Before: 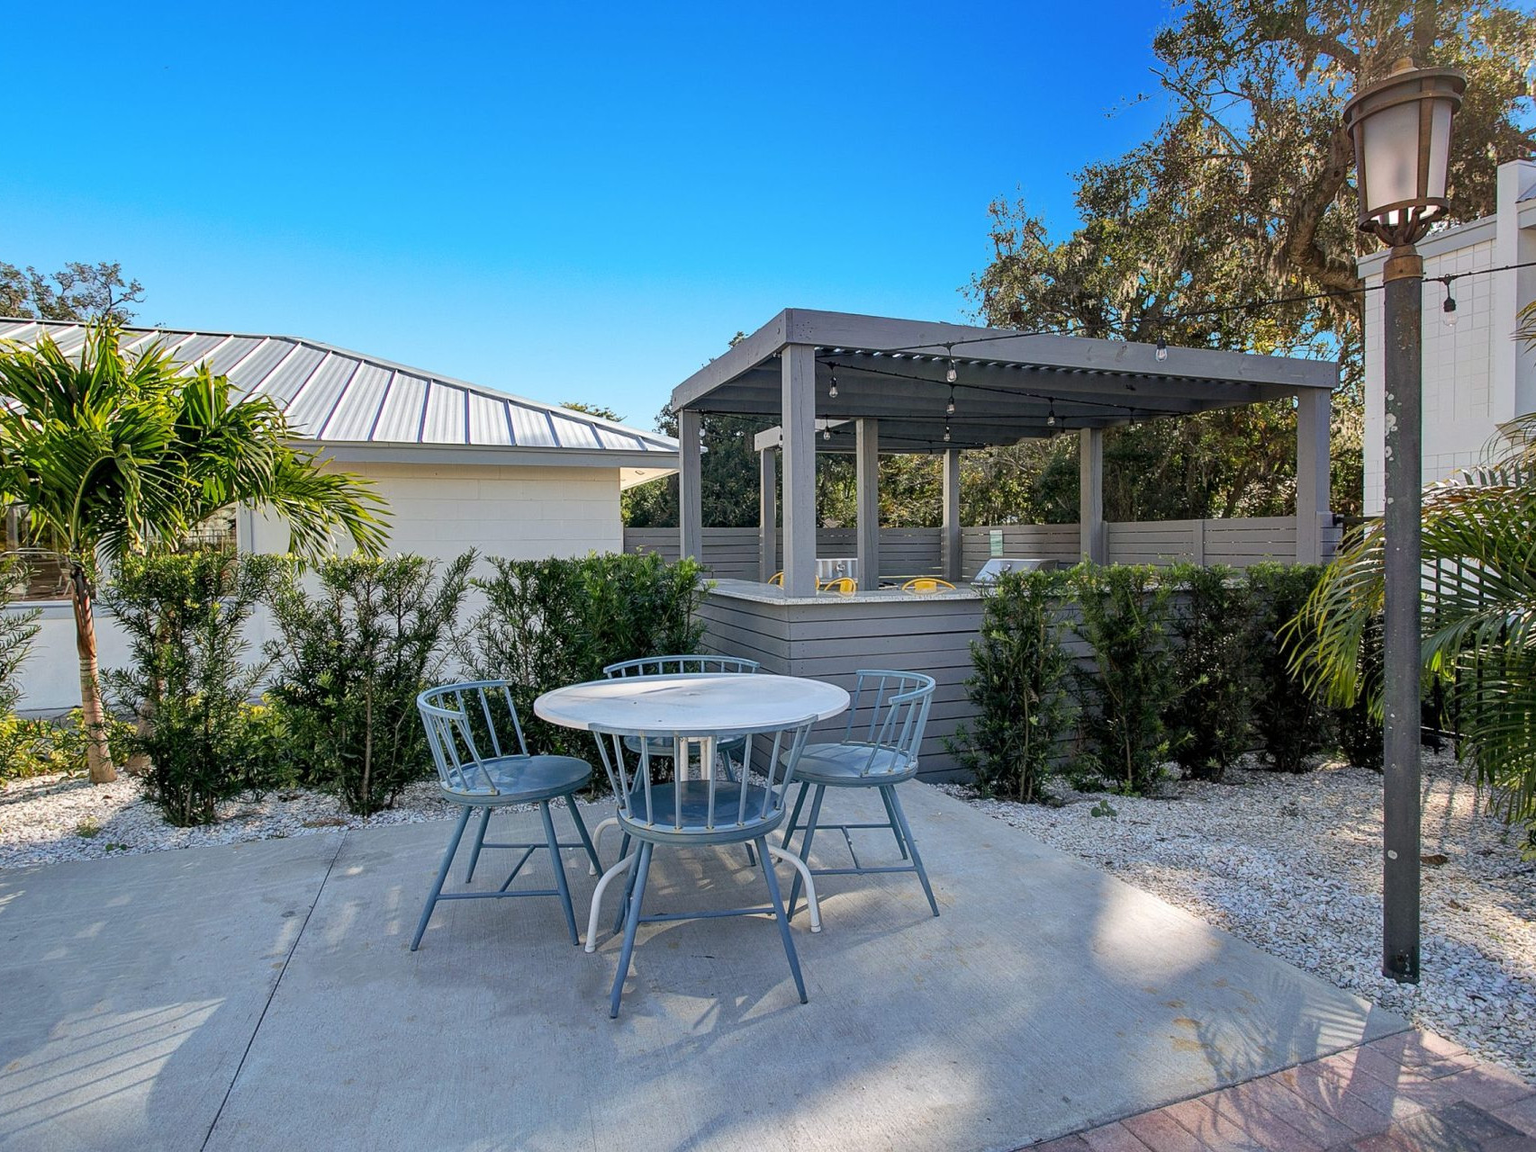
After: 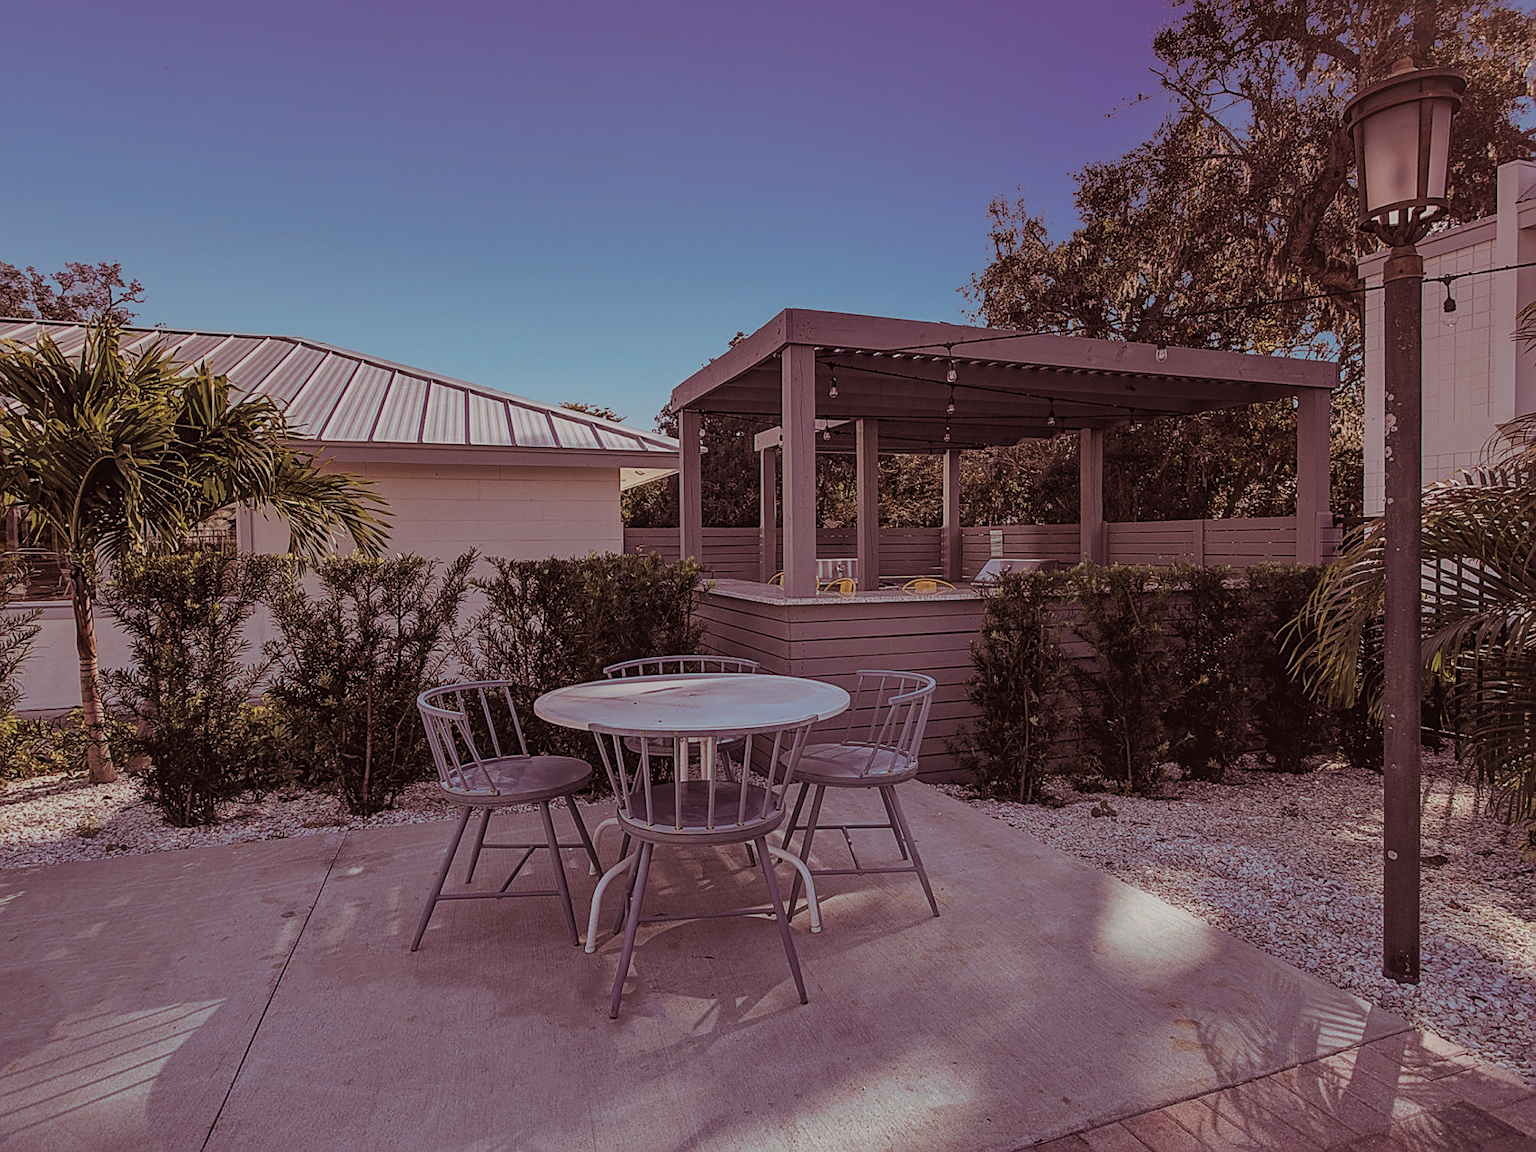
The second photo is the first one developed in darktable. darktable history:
split-toning: on, module defaults
graduated density: density 0.38 EV, hardness 21%, rotation -6.11°, saturation 32%
white balance: emerald 1
sharpen: radius 1.967
exposure: black level correction -0.016, exposure -1.018 EV, compensate highlight preservation false
local contrast: on, module defaults
